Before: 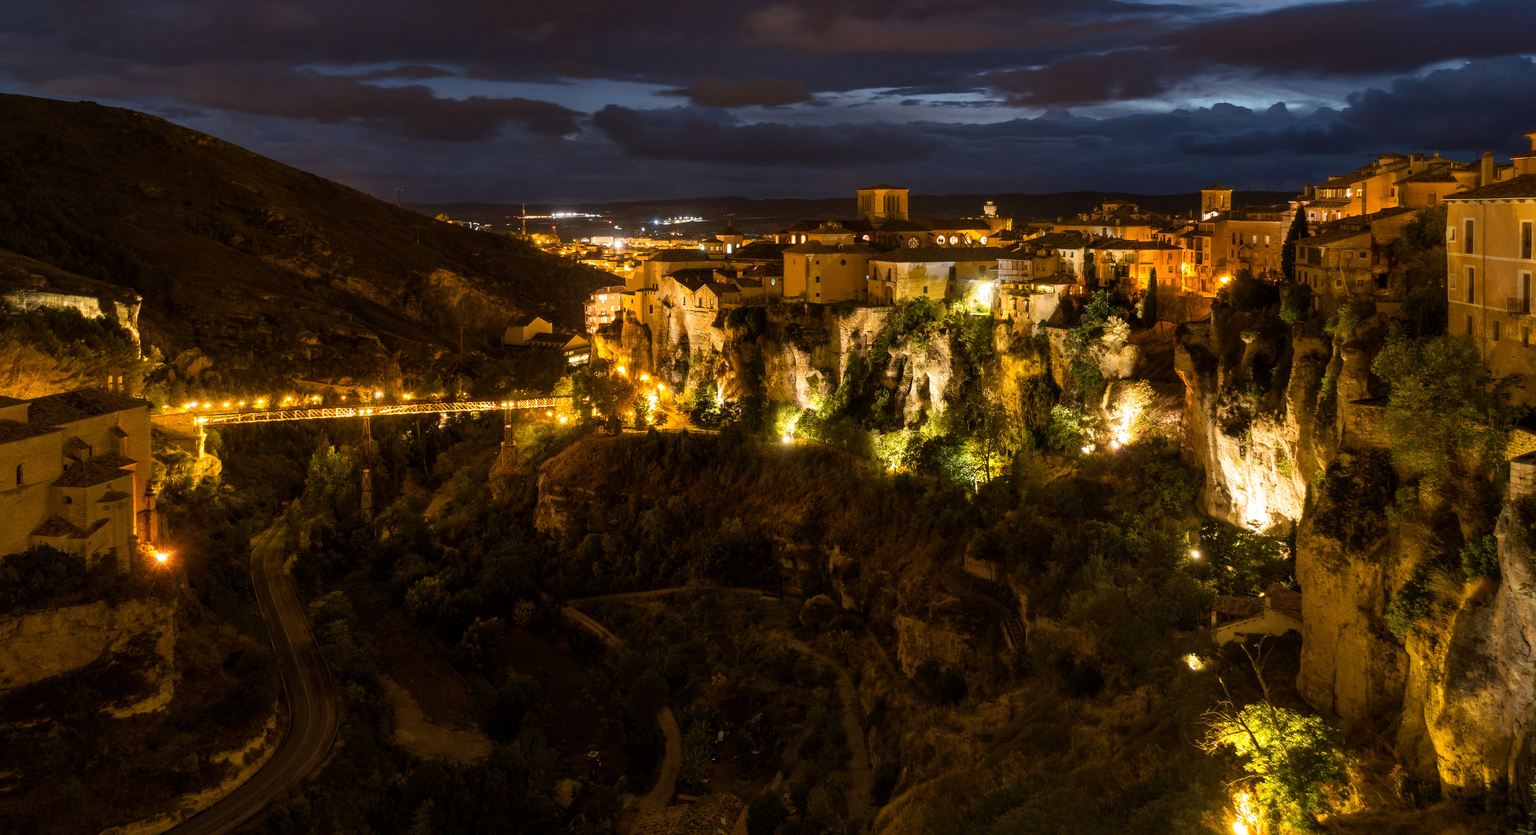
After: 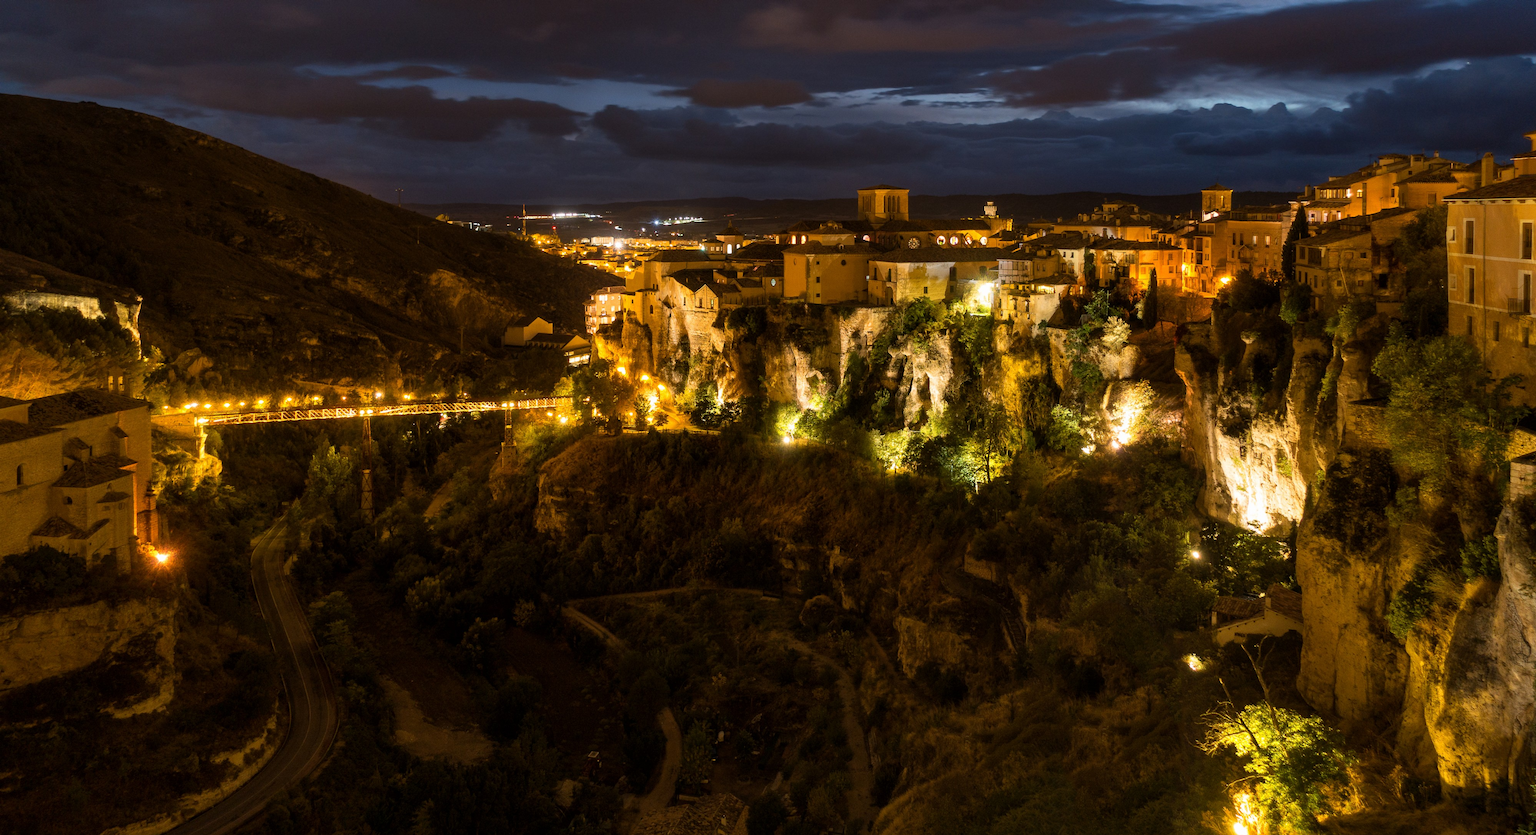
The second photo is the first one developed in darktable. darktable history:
exposure: exposure -0.01 EV, compensate highlight preservation false
white balance: emerald 1
